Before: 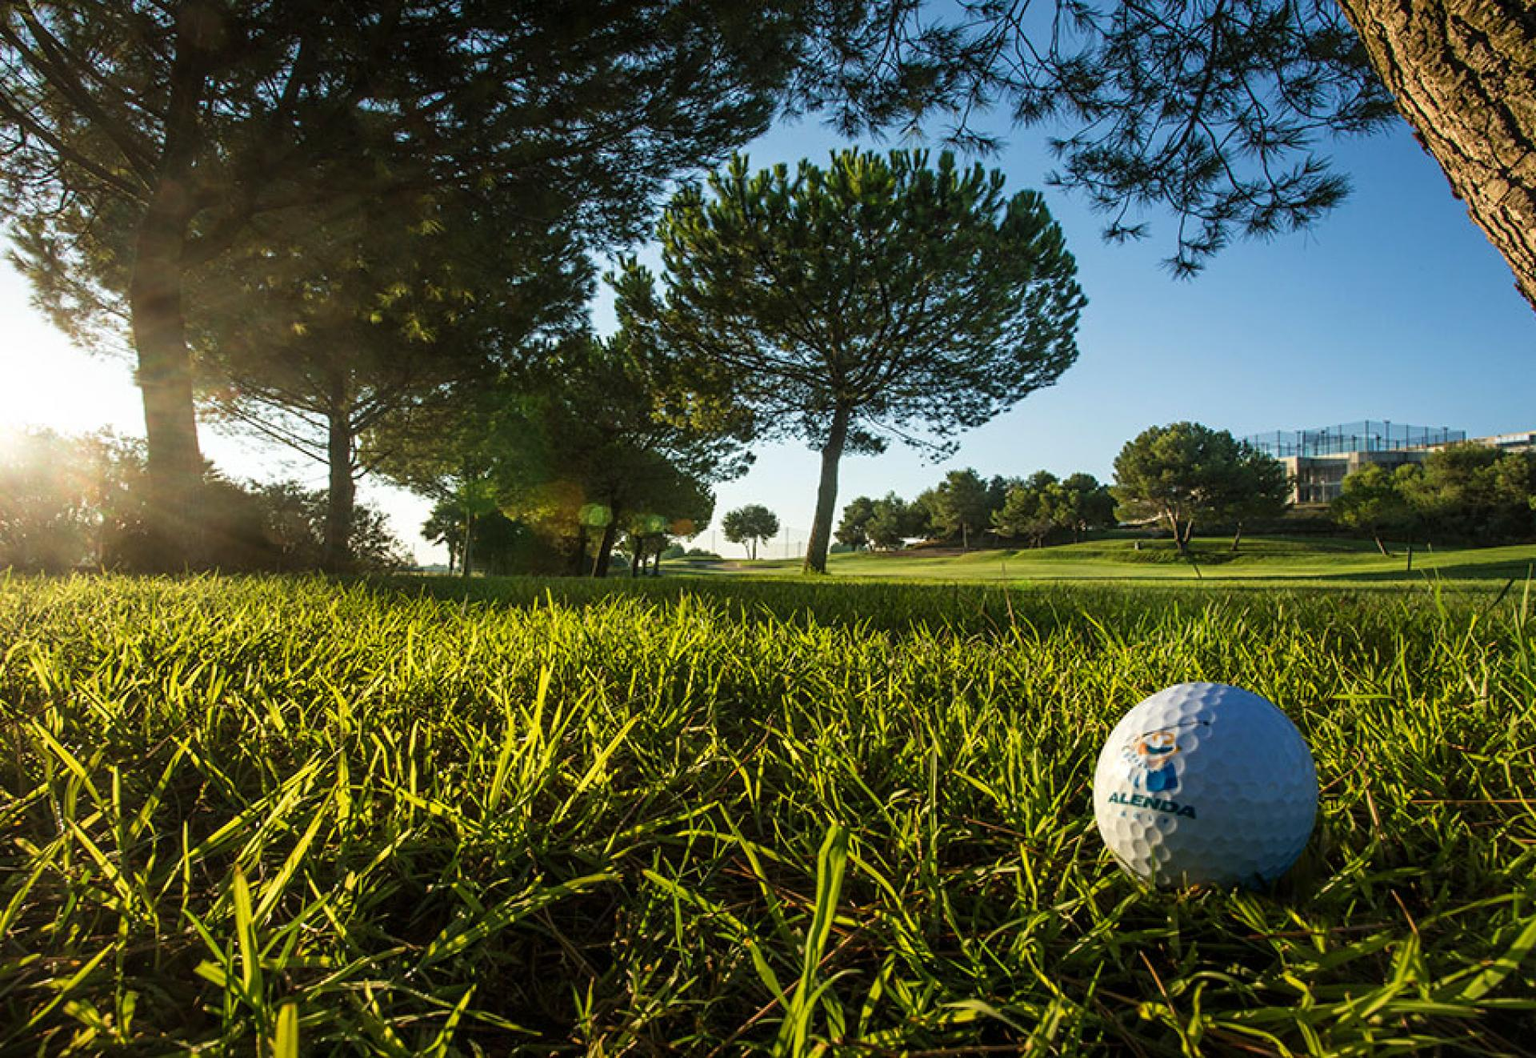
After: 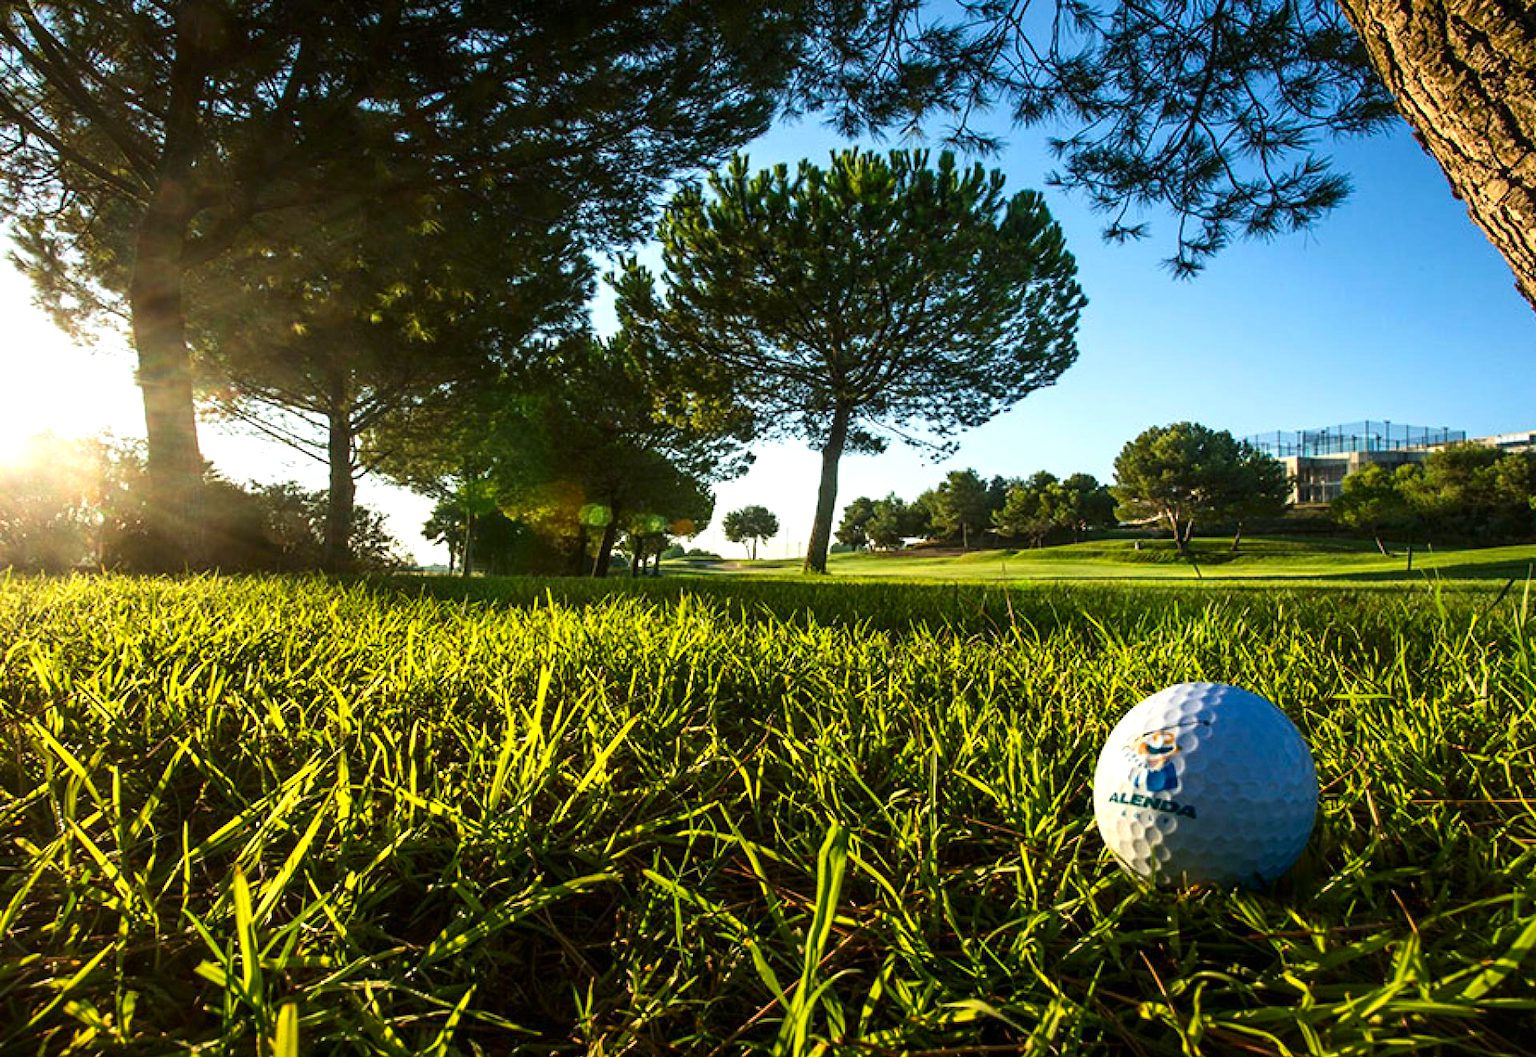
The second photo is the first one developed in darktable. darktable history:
contrast brightness saturation: contrast 0.13, brightness -0.05, saturation 0.16
exposure: black level correction 0, exposure 0.5 EV, compensate highlight preservation false
